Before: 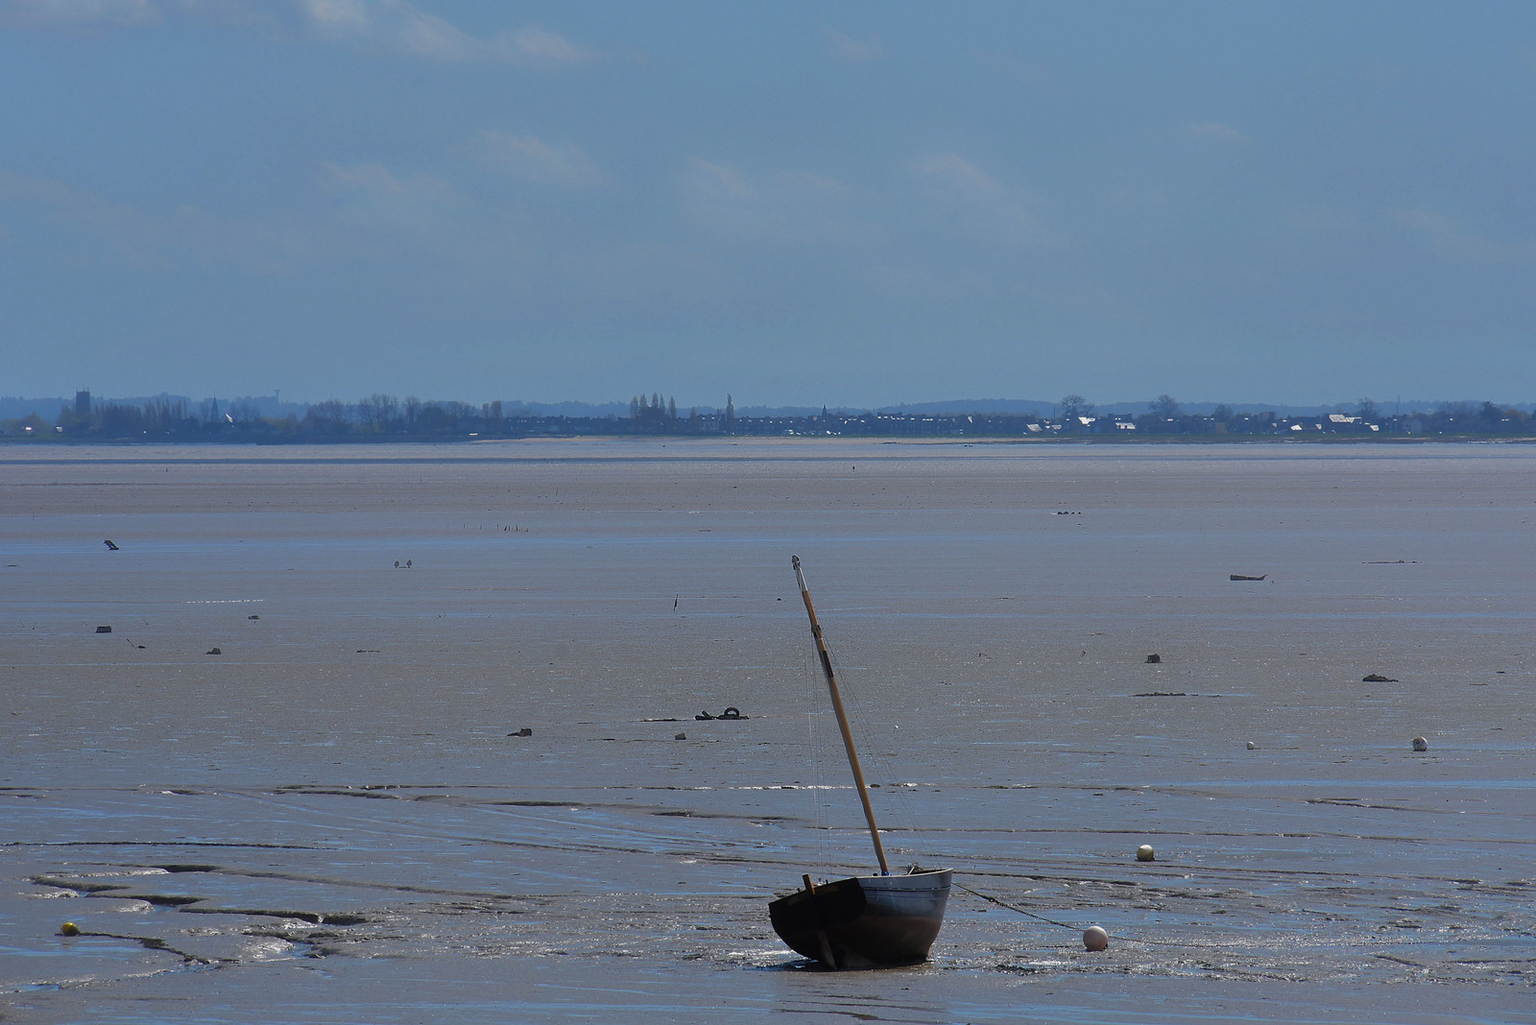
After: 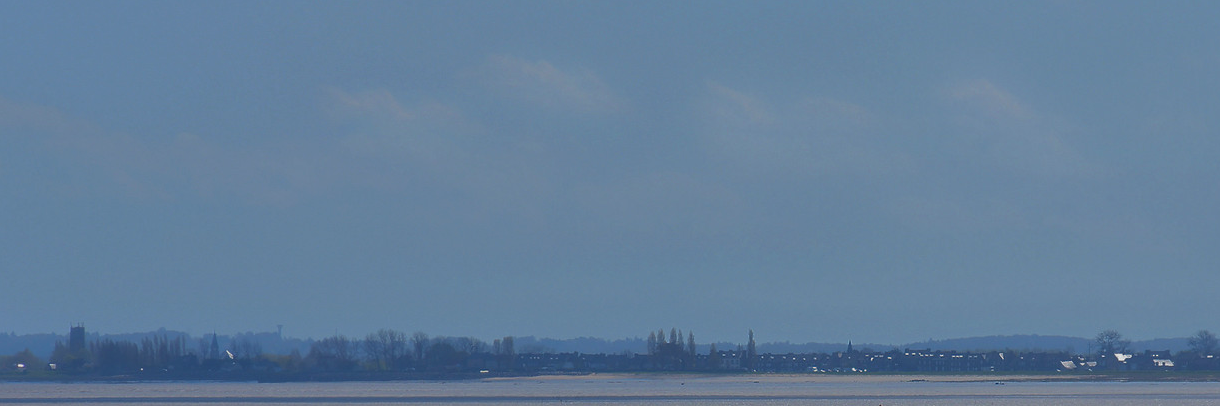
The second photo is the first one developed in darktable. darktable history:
white balance: emerald 1
exposure: exposure -0.153 EV, compensate highlight preservation false
crop: left 0.579%, top 7.627%, right 23.167%, bottom 54.275%
